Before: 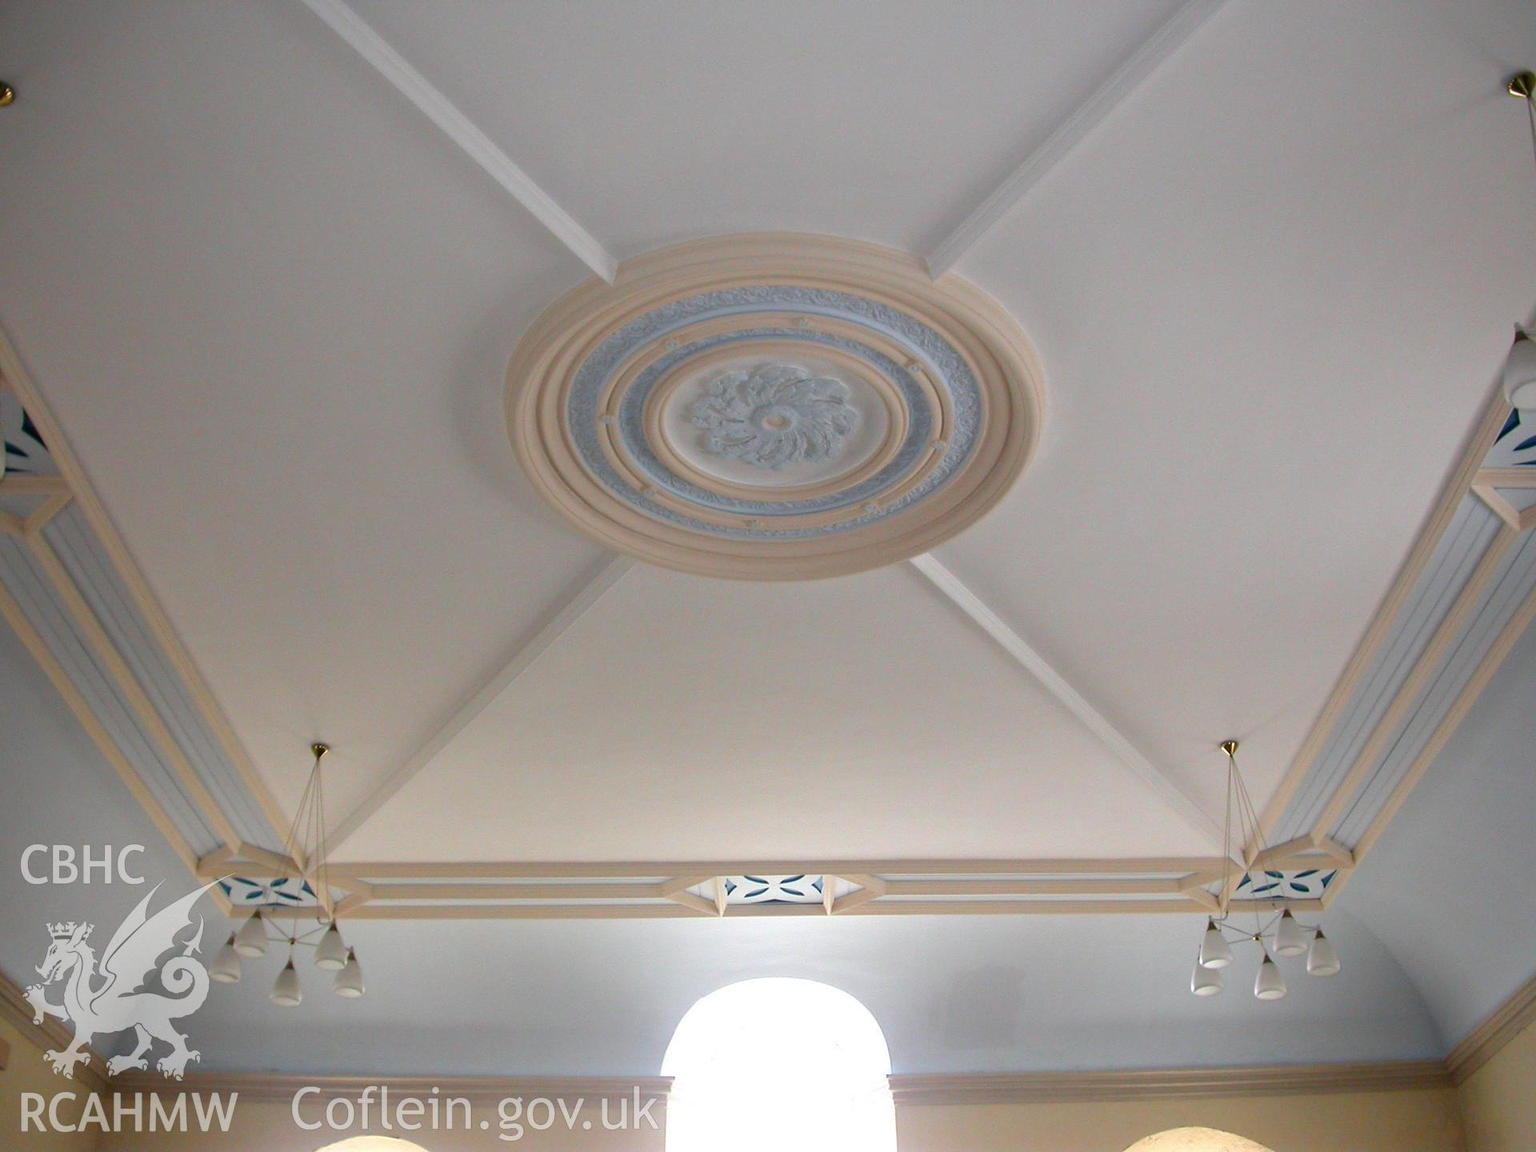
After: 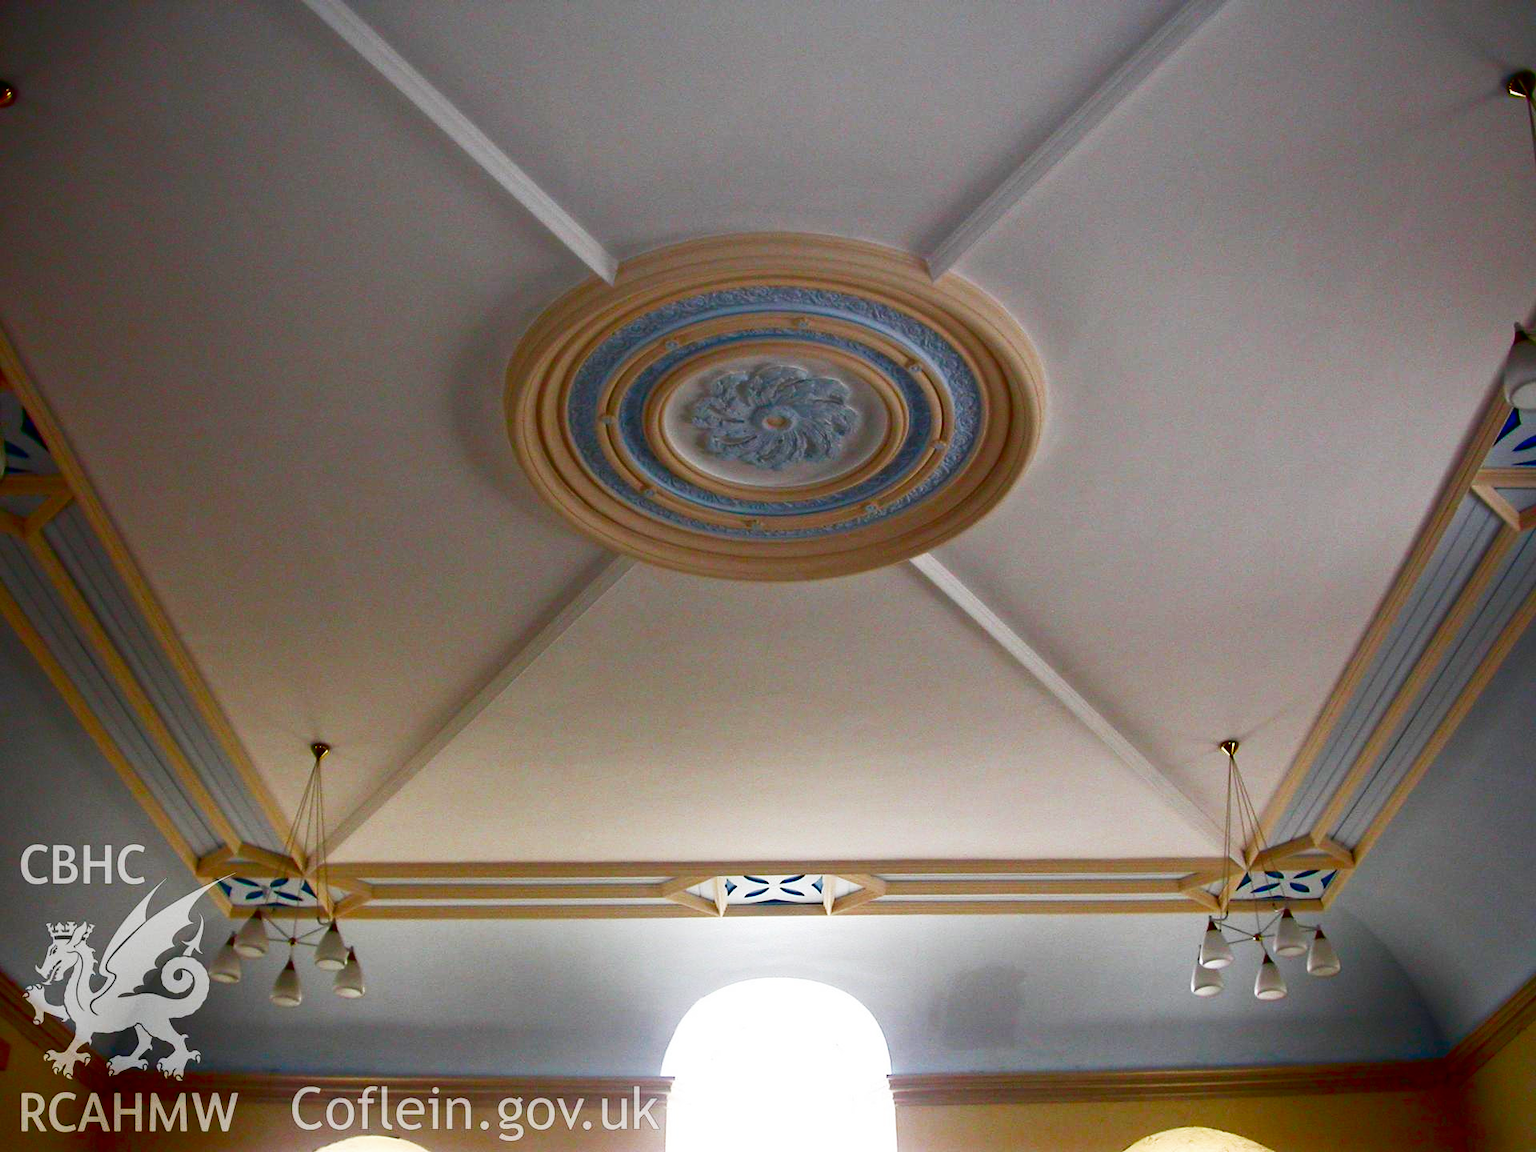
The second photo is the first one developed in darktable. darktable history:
contrast brightness saturation: brightness -0.986, saturation 0.997
base curve: curves: ch0 [(0, 0) (0.028, 0.03) (0.121, 0.232) (0.46, 0.748) (0.859, 0.968) (1, 1)], preserve colors none
